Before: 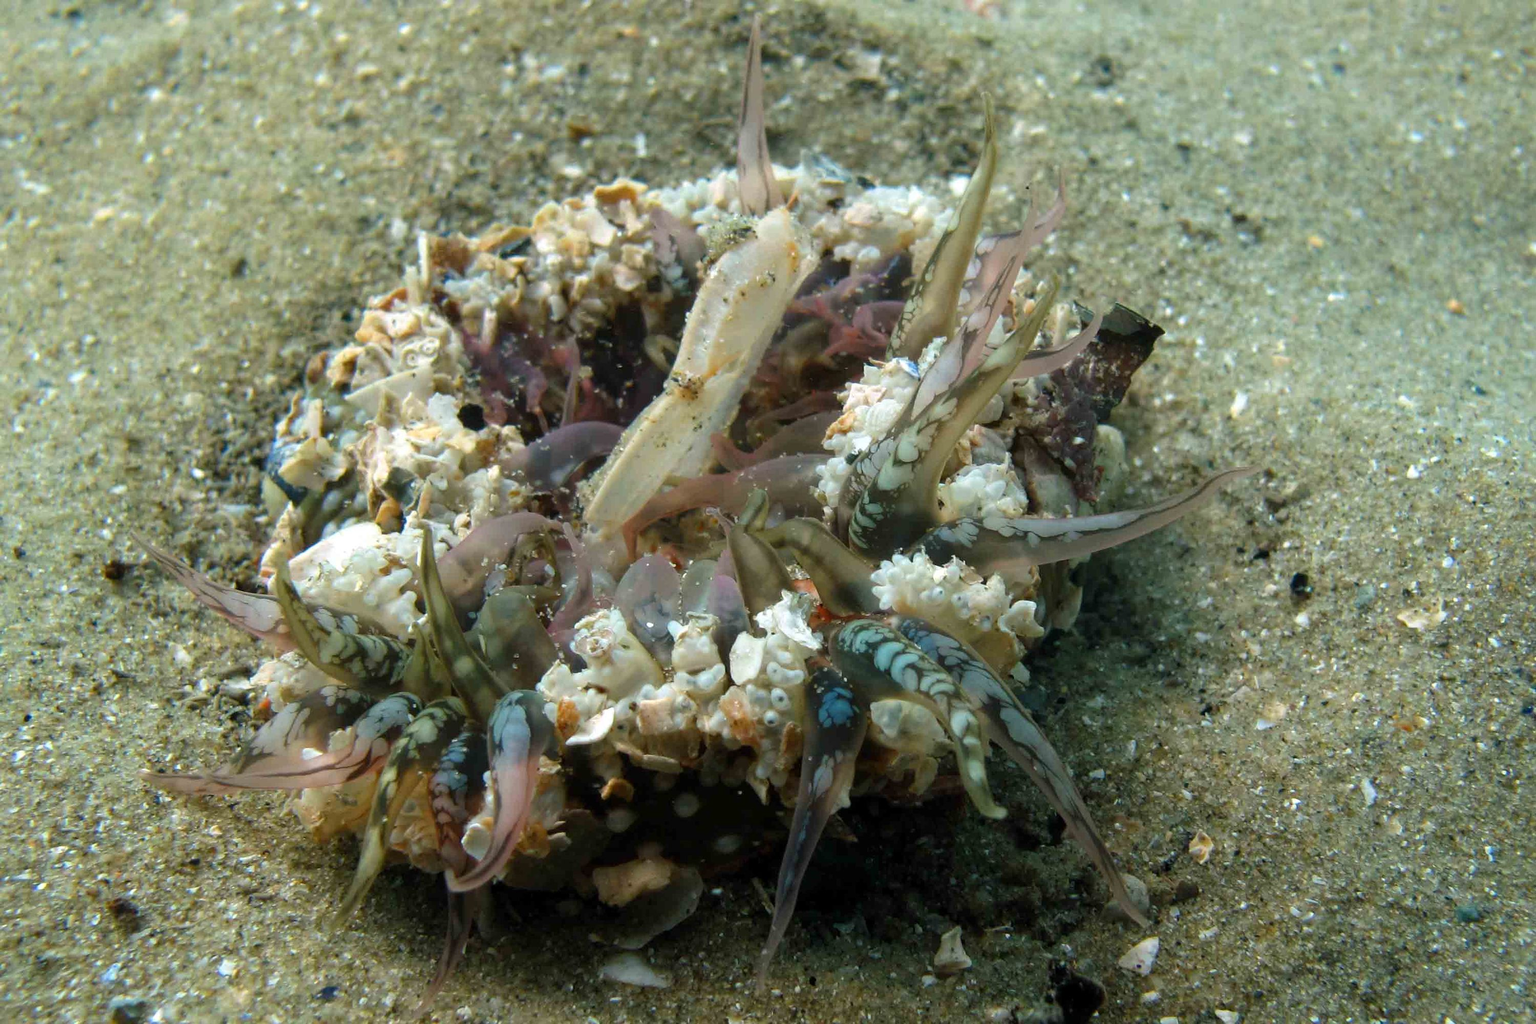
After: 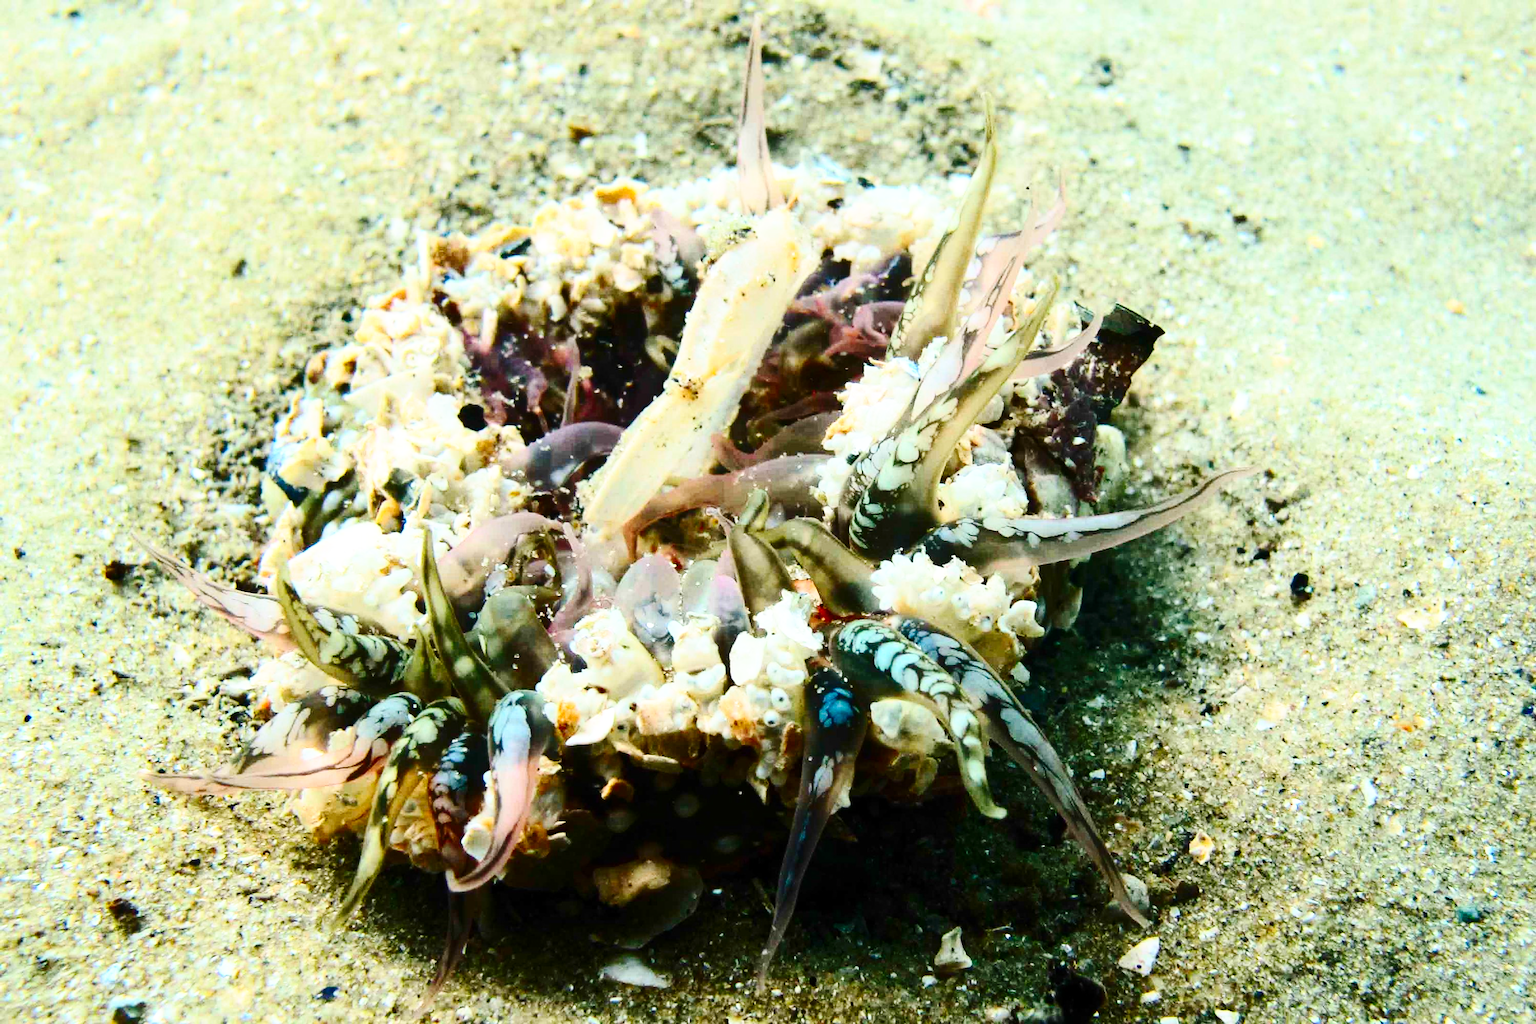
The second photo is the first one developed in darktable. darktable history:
base curve: curves: ch0 [(0, 0) (0.028, 0.03) (0.121, 0.232) (0.46, 0.748) (0.859, 0.968) (1, 1)], preserve colors none
contrast brightness saturation: contrast 0.41, brightness 0.106, saturation 0.207
